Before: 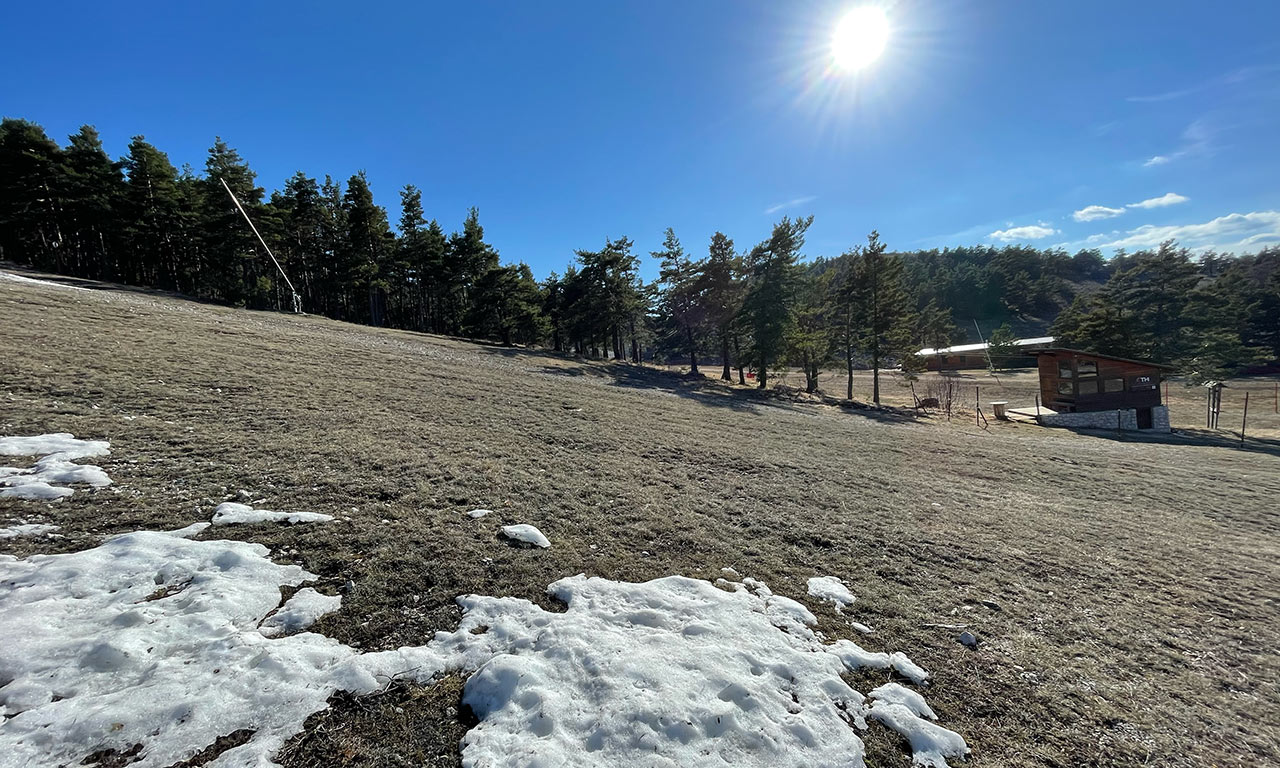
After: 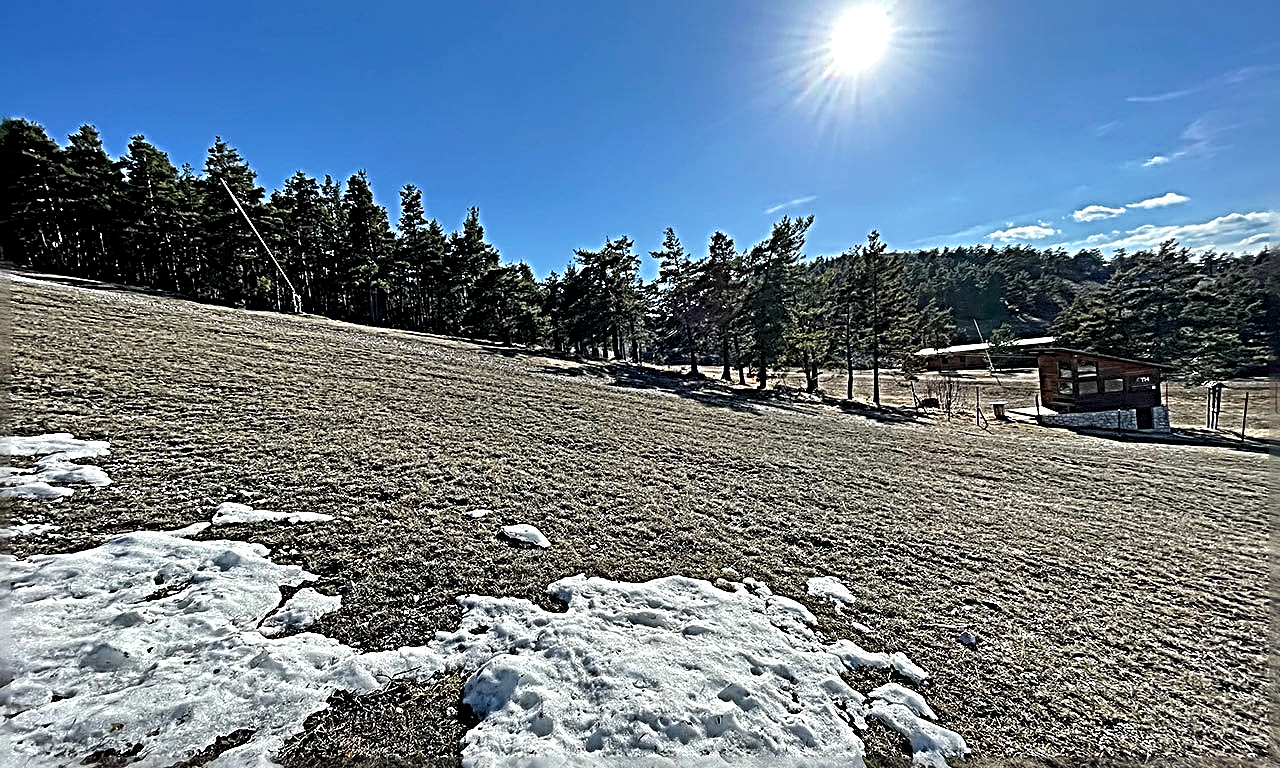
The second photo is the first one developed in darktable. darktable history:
sharpen: radius 4.022, amount 1.988
local contrast: highlights 105%, shadows 103%, detail 119%, midtone range 0.2
